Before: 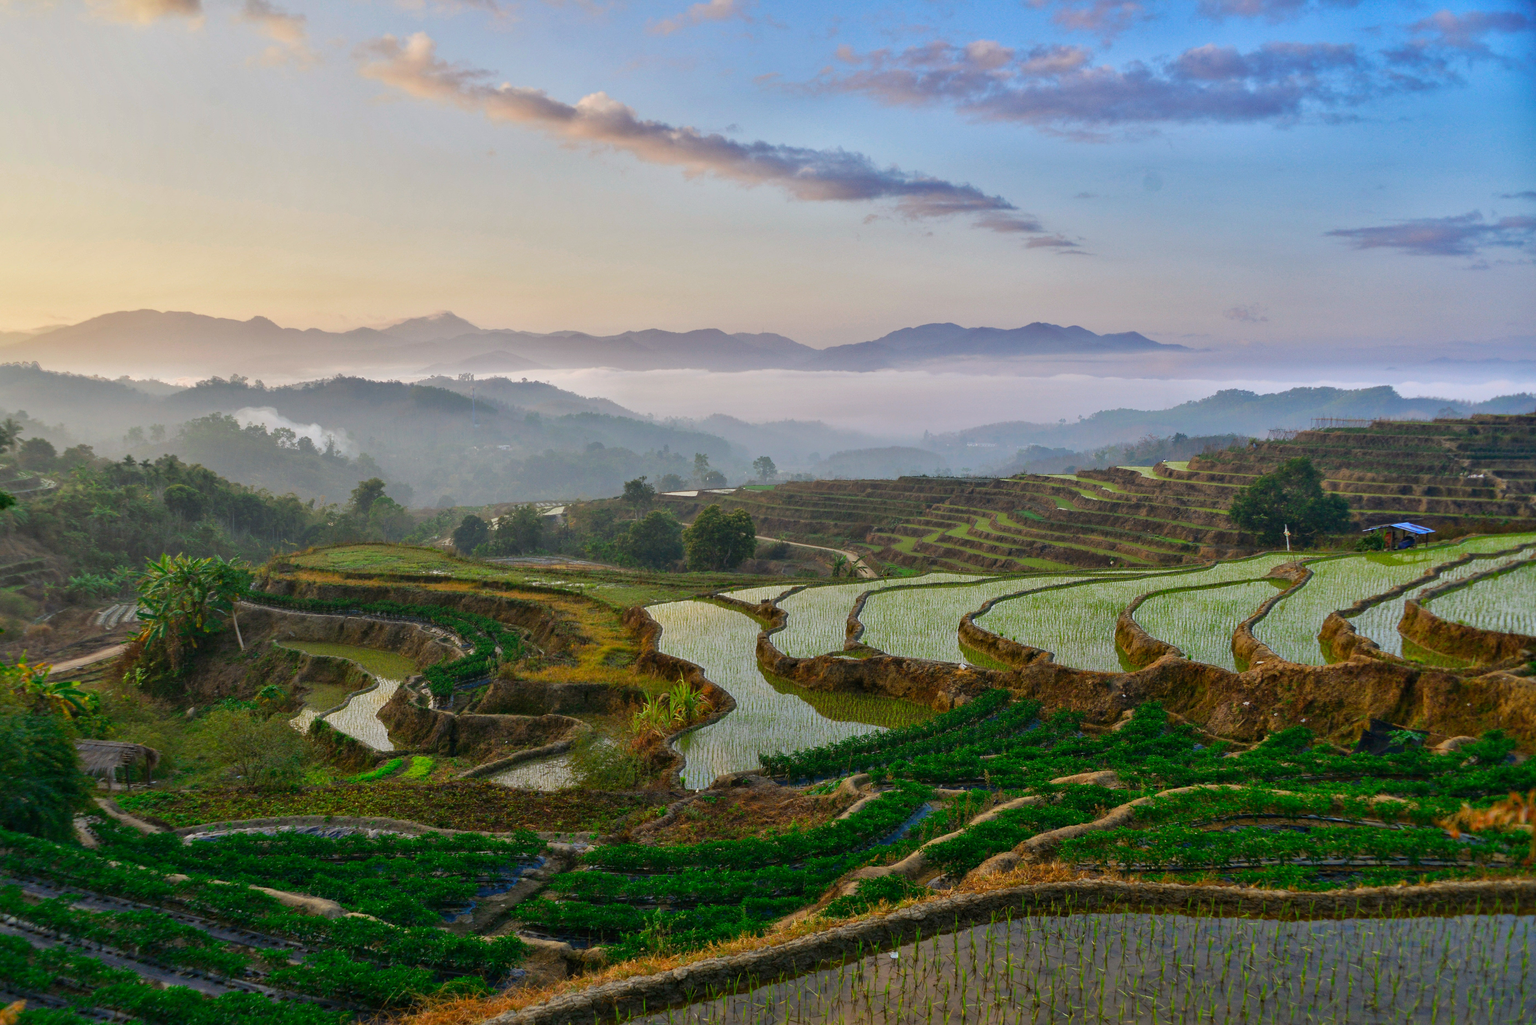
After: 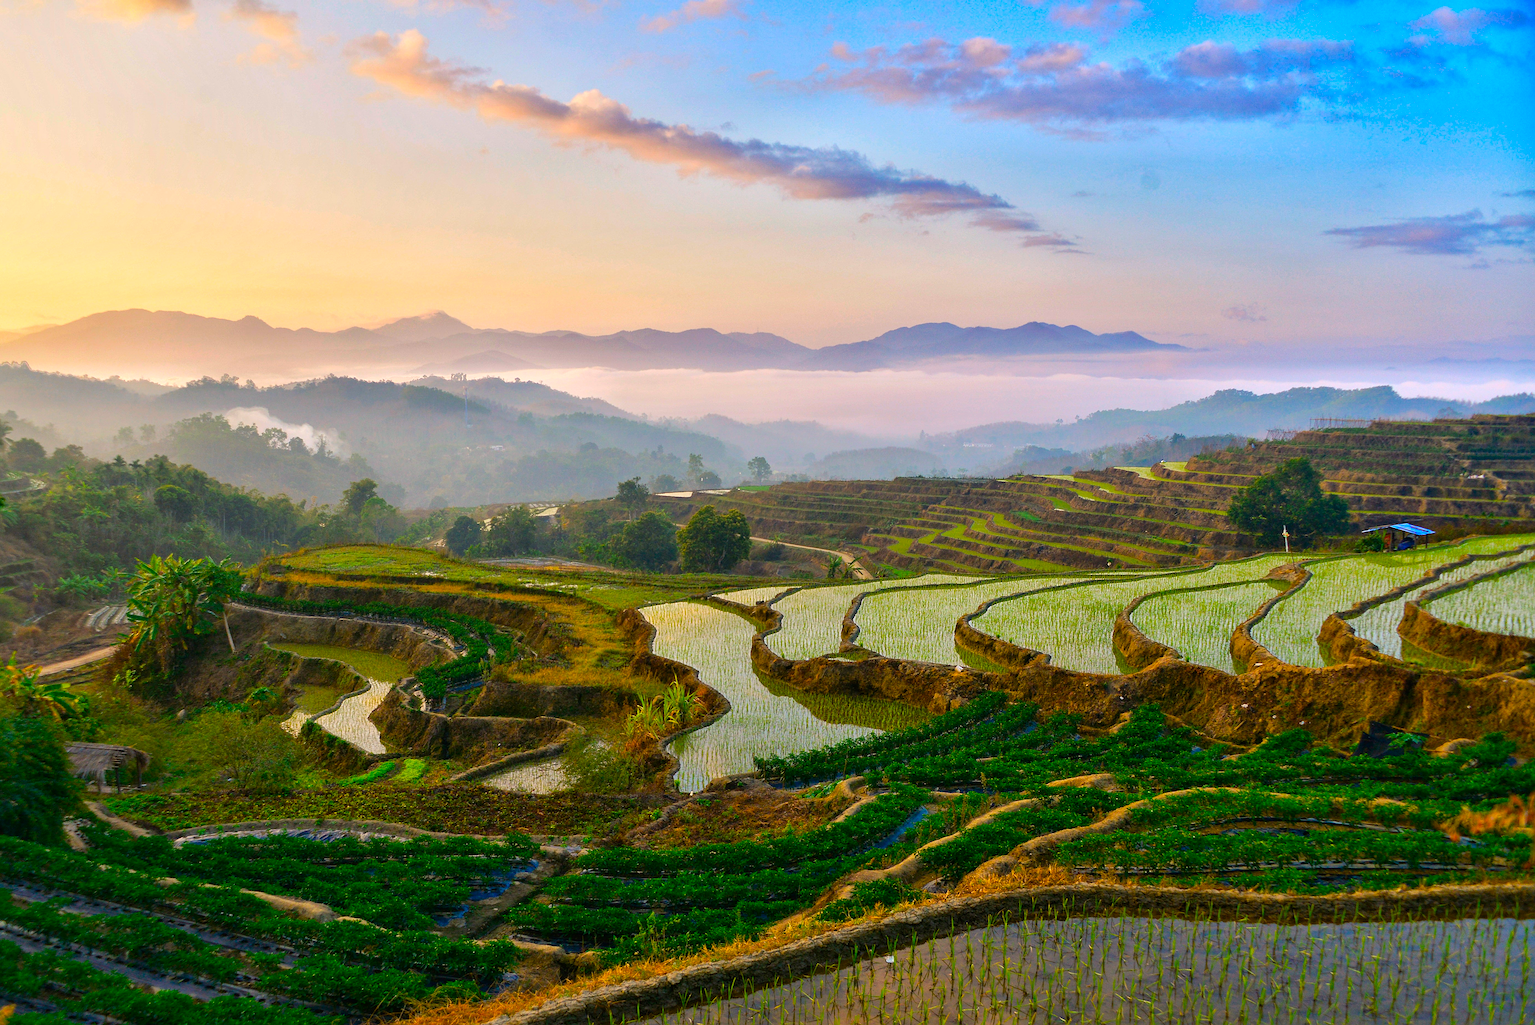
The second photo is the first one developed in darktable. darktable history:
color balance rgb: highlights gain › chroma 3.232%, highlights gain › hue 57.32°, linear chroma grading › global chroma 9.39%, perceptual saturation grading › global saturation 2.318%, global vibrance 50.352%
sharpen: on, module defaults
tone equalizer: -8 EV -0.425 EV, -7 EV -0.399 EV, -6 EV -0.349 EV, -5 EV -0.194 EV, -3 EV 0.195 EV, -2 EV 0.358 EV, -1 EV 0.366 EV, +0 EV 0.422 EV
crop and rotate: left 0.745%, top 0.332%, bottom 0.321%
